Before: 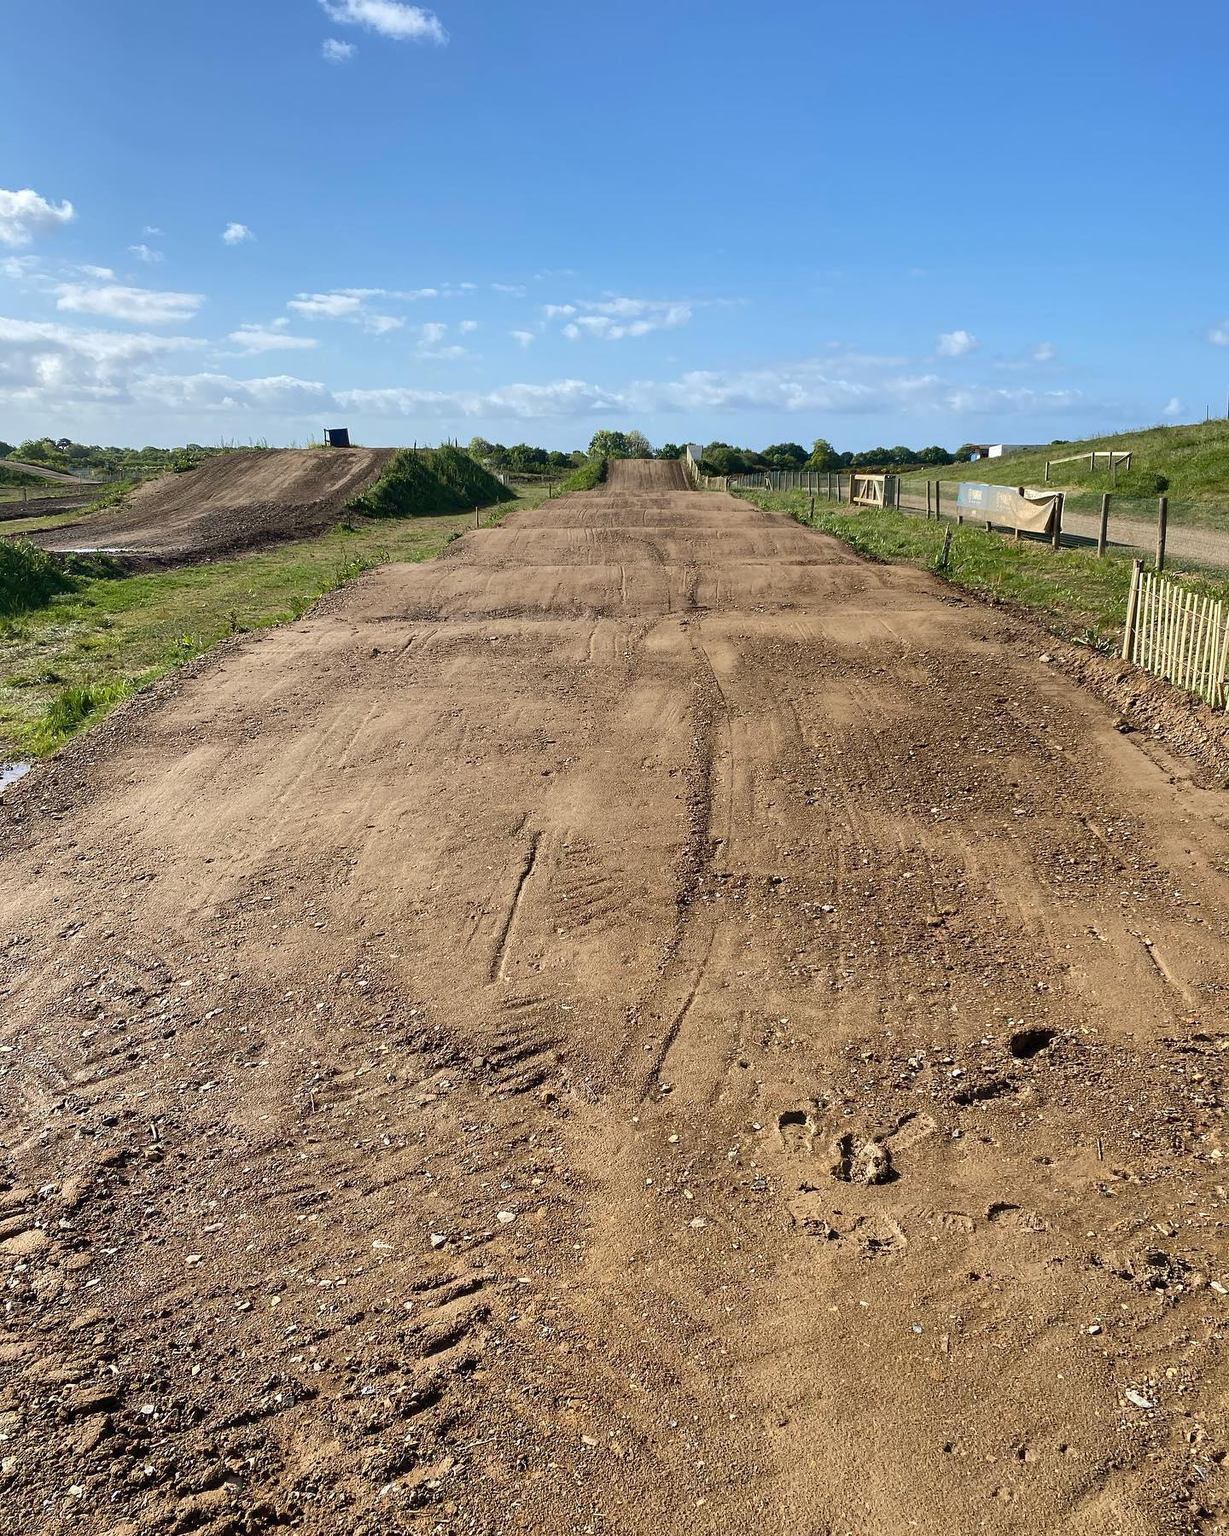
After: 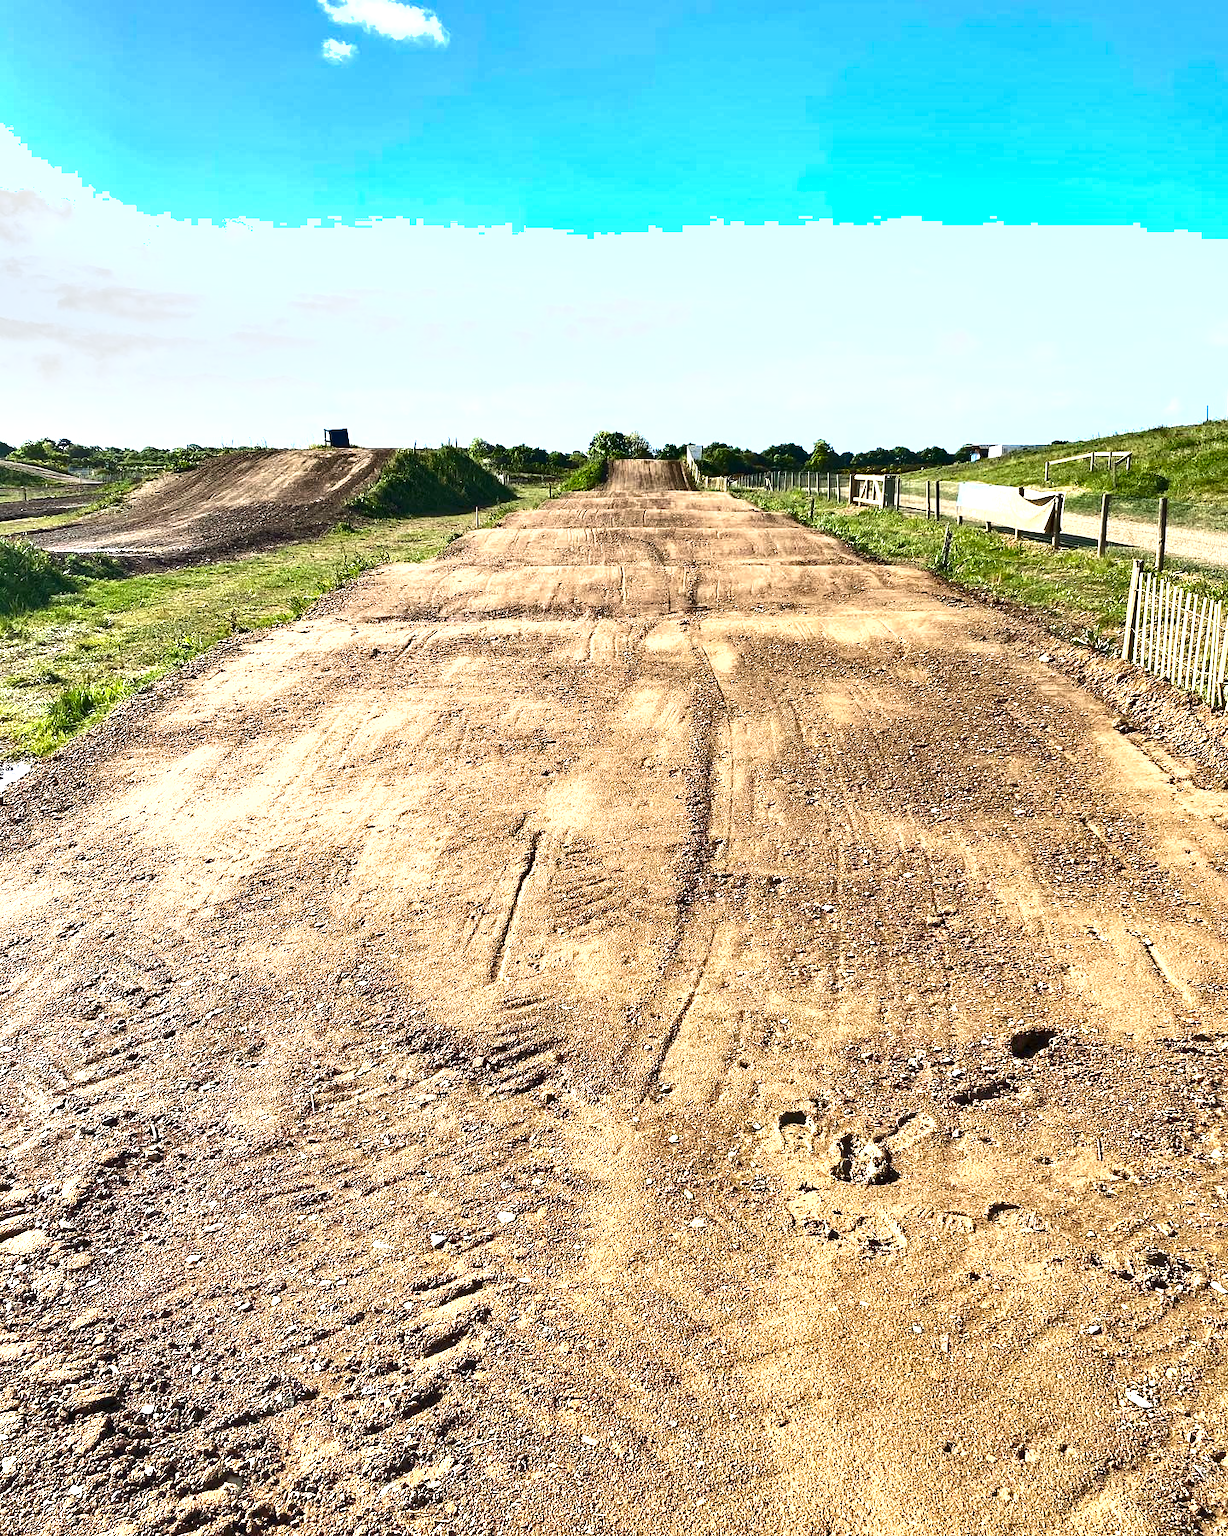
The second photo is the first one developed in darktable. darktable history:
exposure: black level correction 0, exposure 1.45 EV, compensate exposure bias true, compensate highlight preservation false
shadows and highlights: soften with gaussian
